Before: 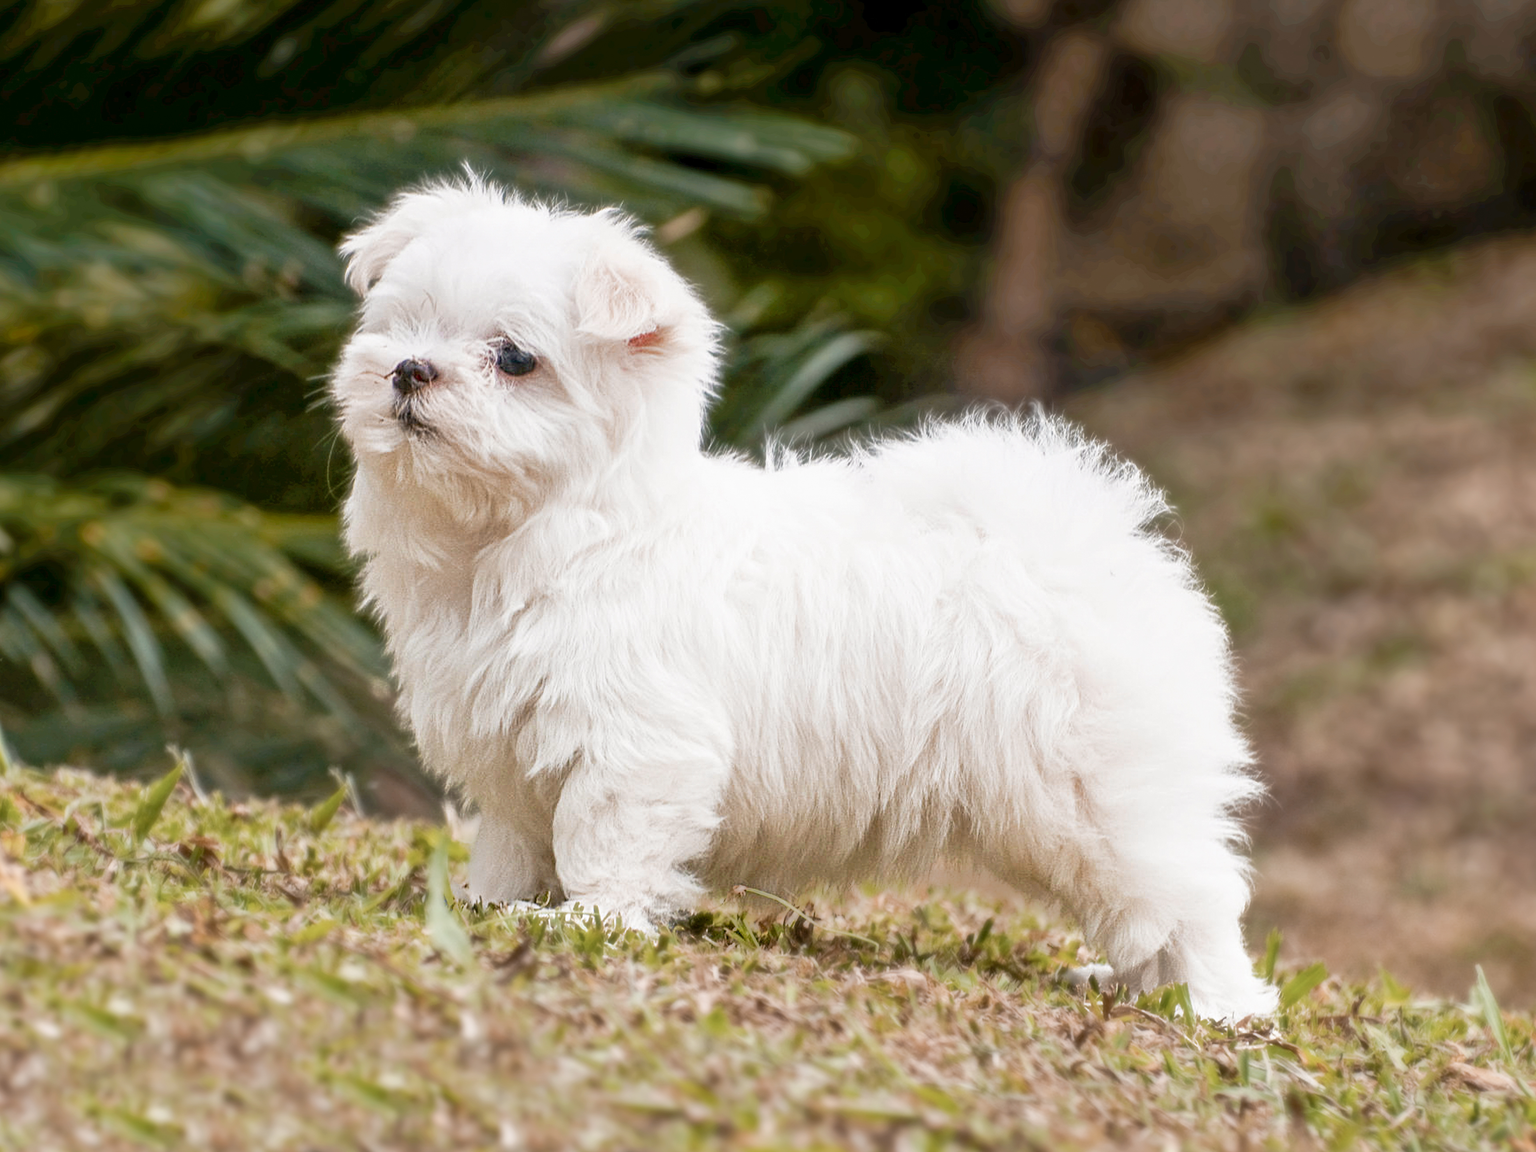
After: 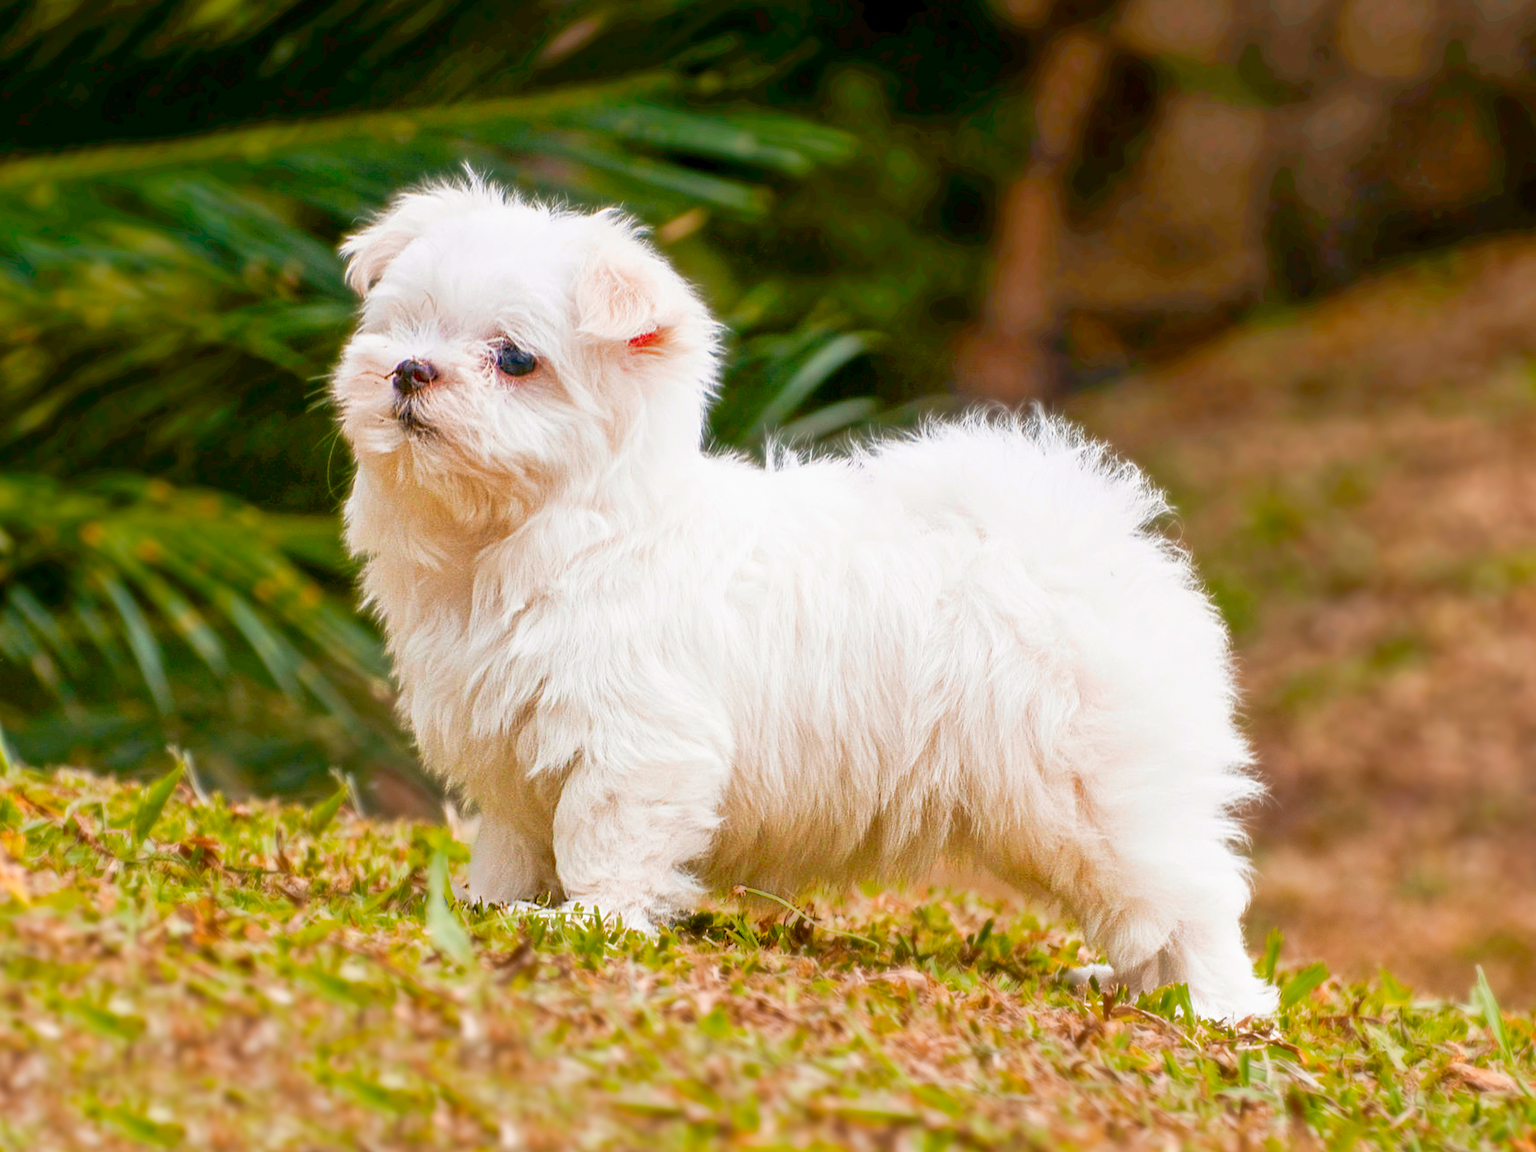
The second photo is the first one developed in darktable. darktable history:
color correction: highlights b* -0.038, saturation 2.1
